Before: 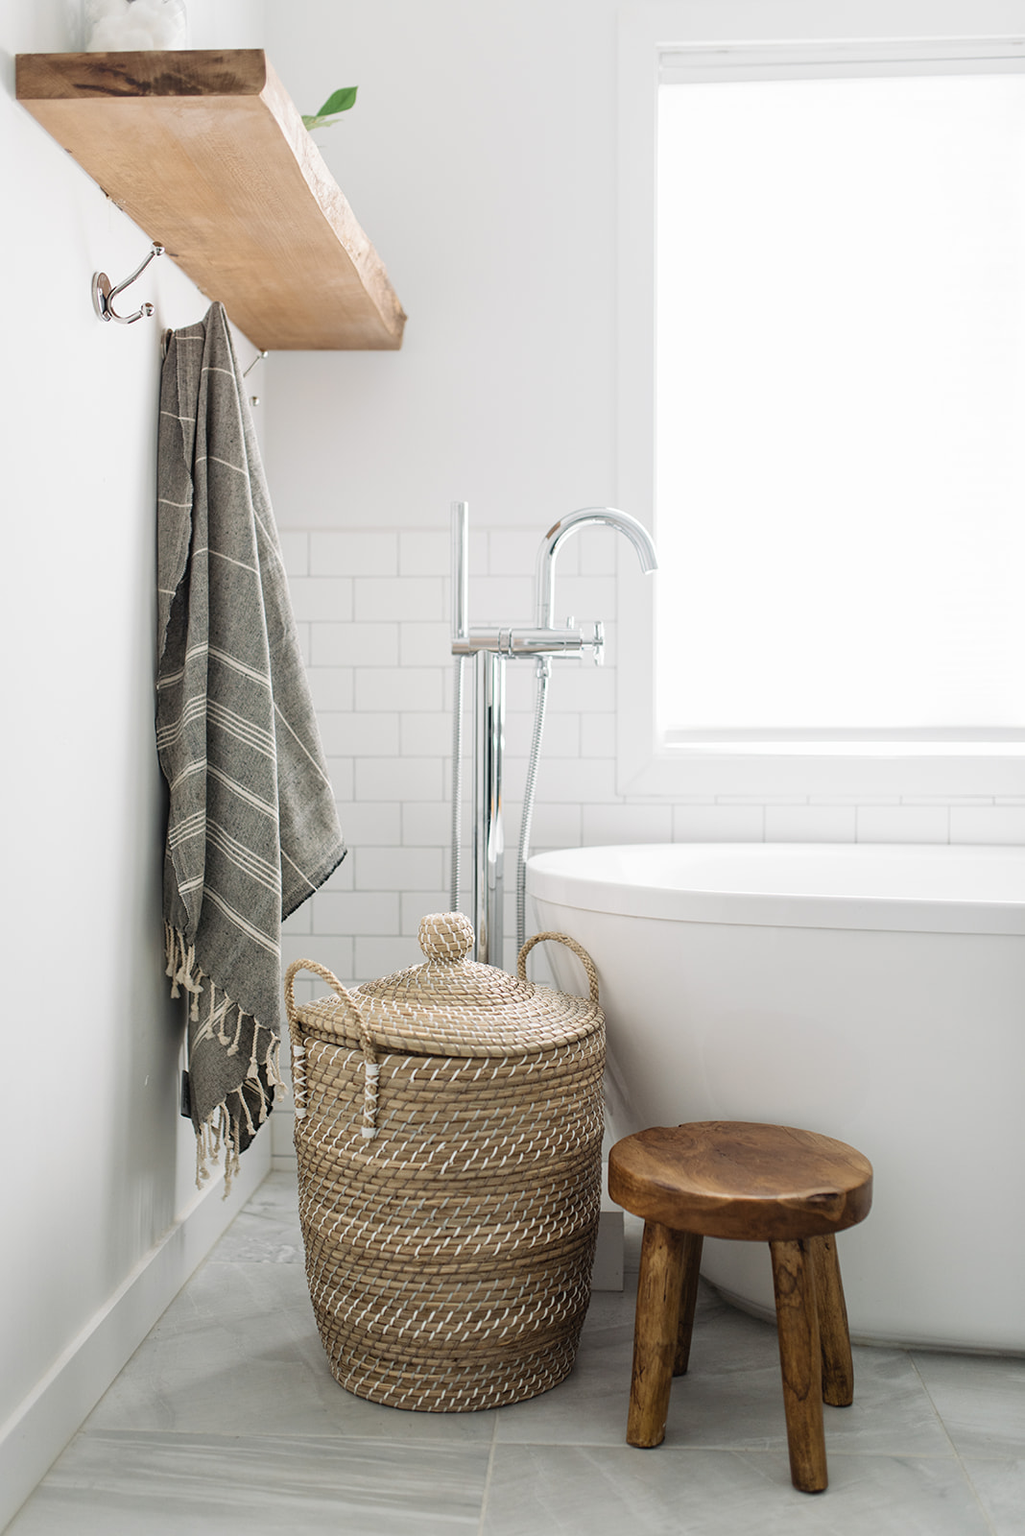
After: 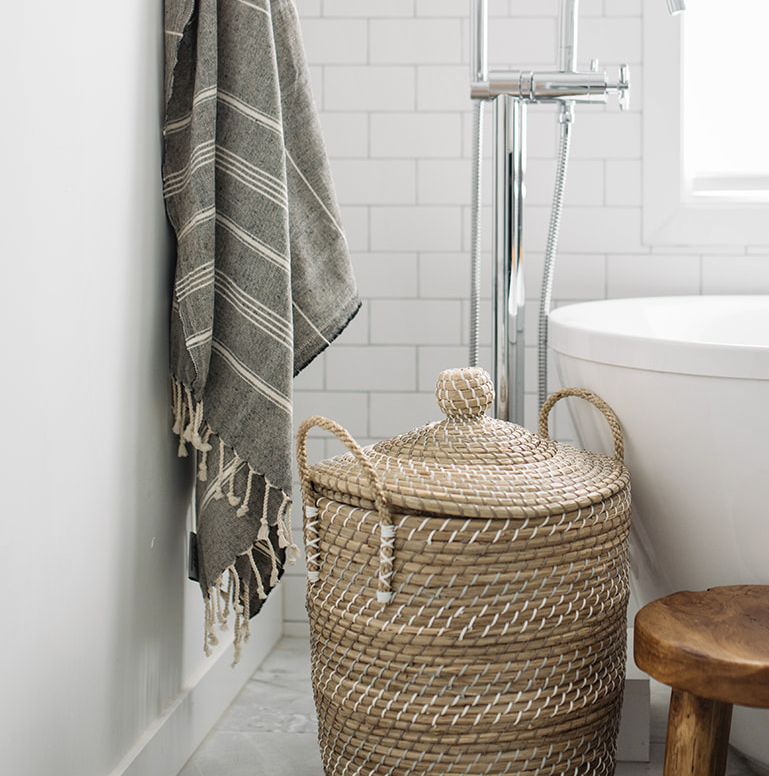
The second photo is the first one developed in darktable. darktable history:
shadows and highlights: shadows 52.34, highlights -28.23, soften with gaussian
crop: top 36.498%, right 27.964%, bottom 14.995%
